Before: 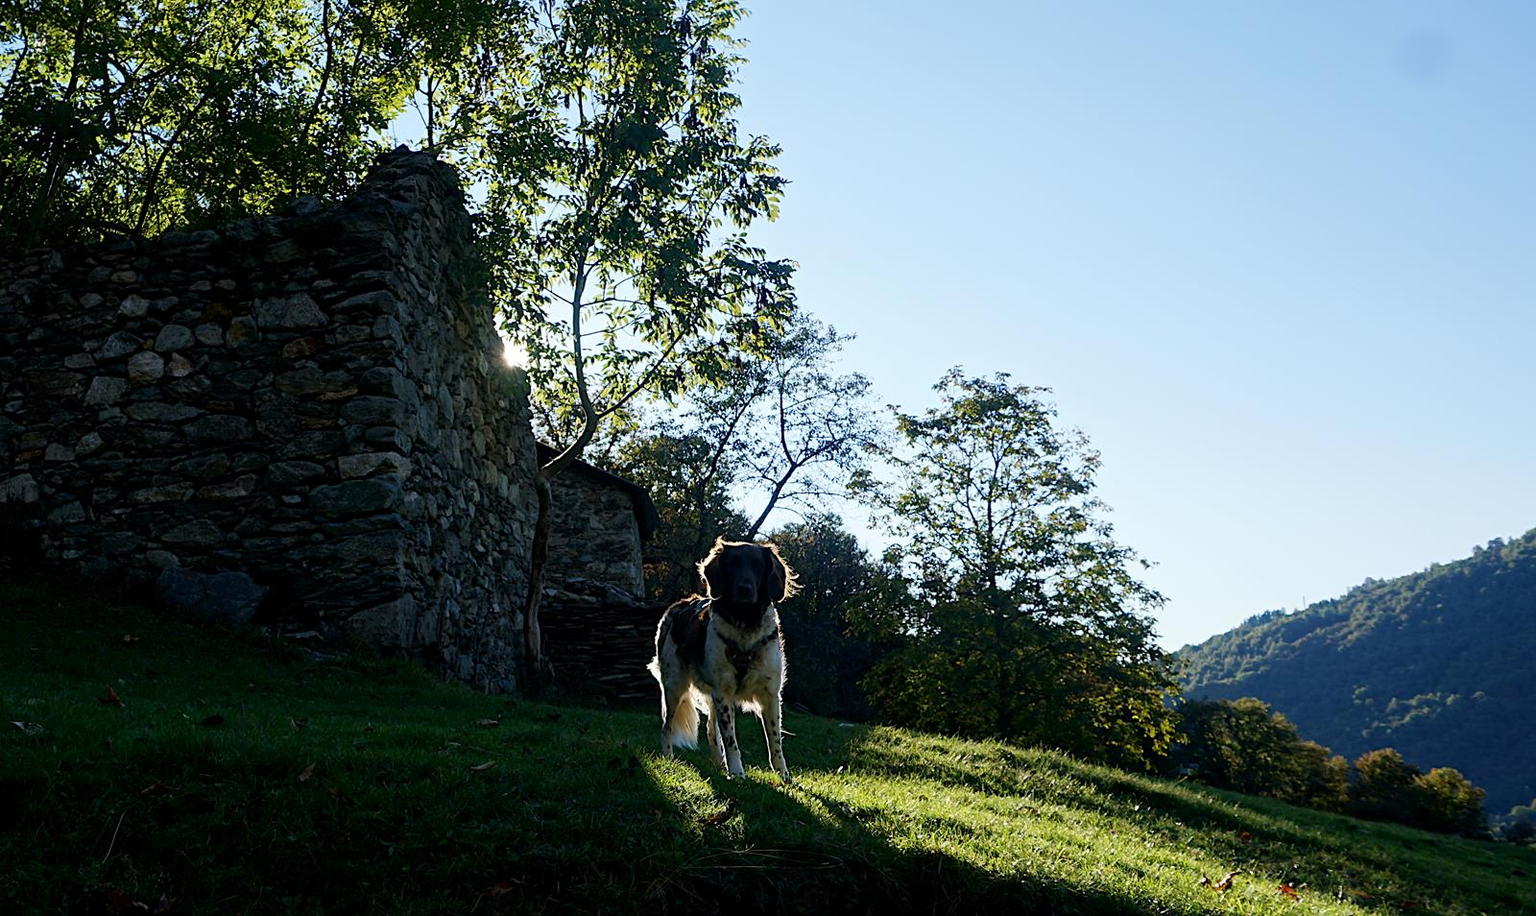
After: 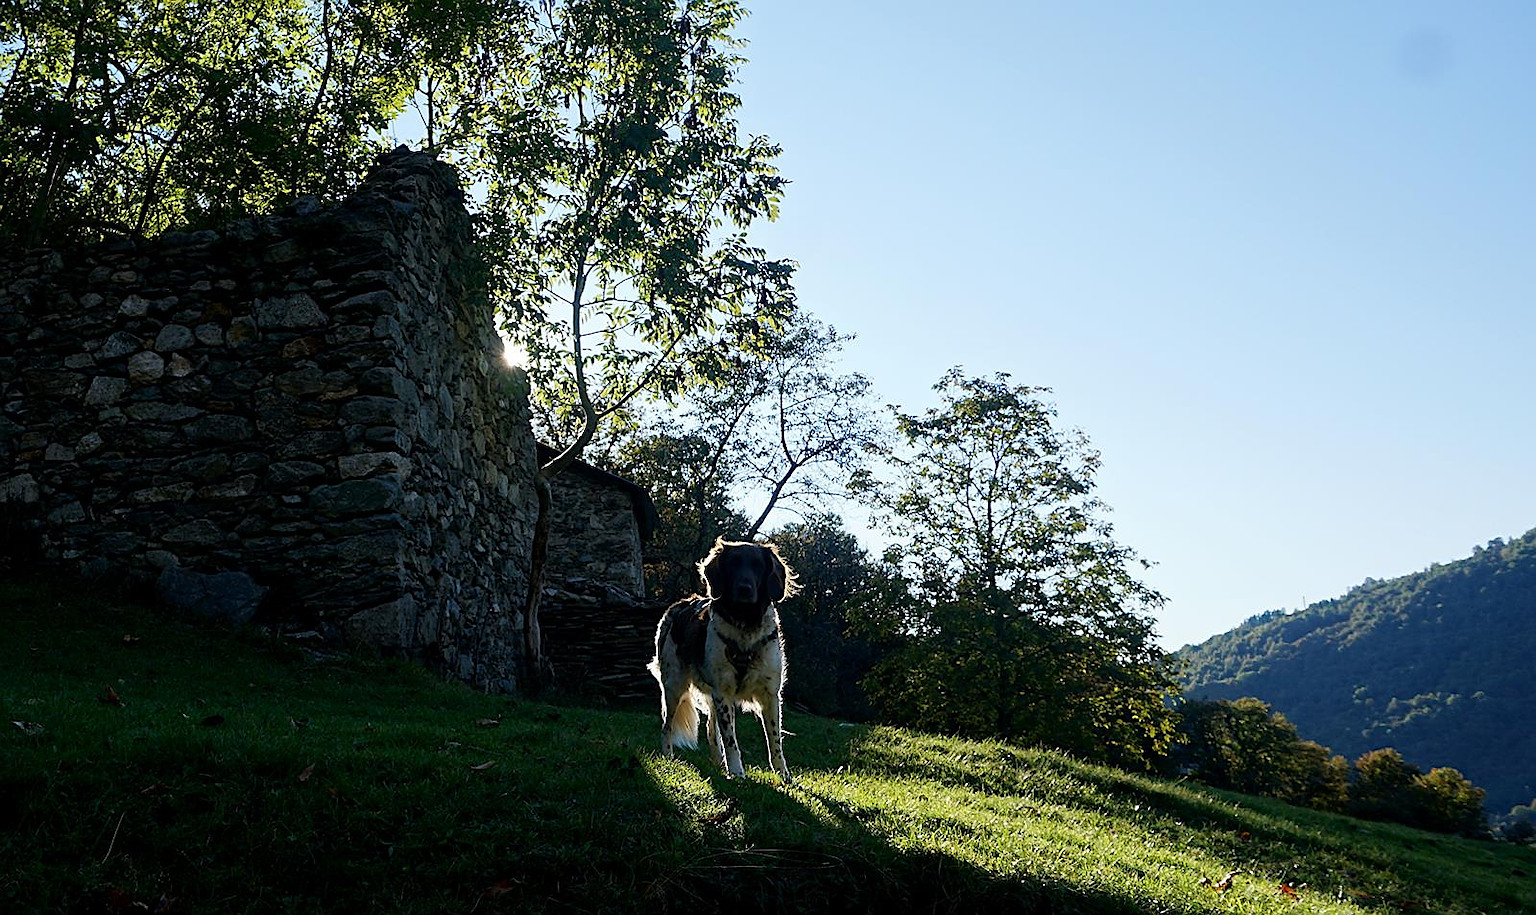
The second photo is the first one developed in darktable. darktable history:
sharpen: radius 0.982, amount 0.61
